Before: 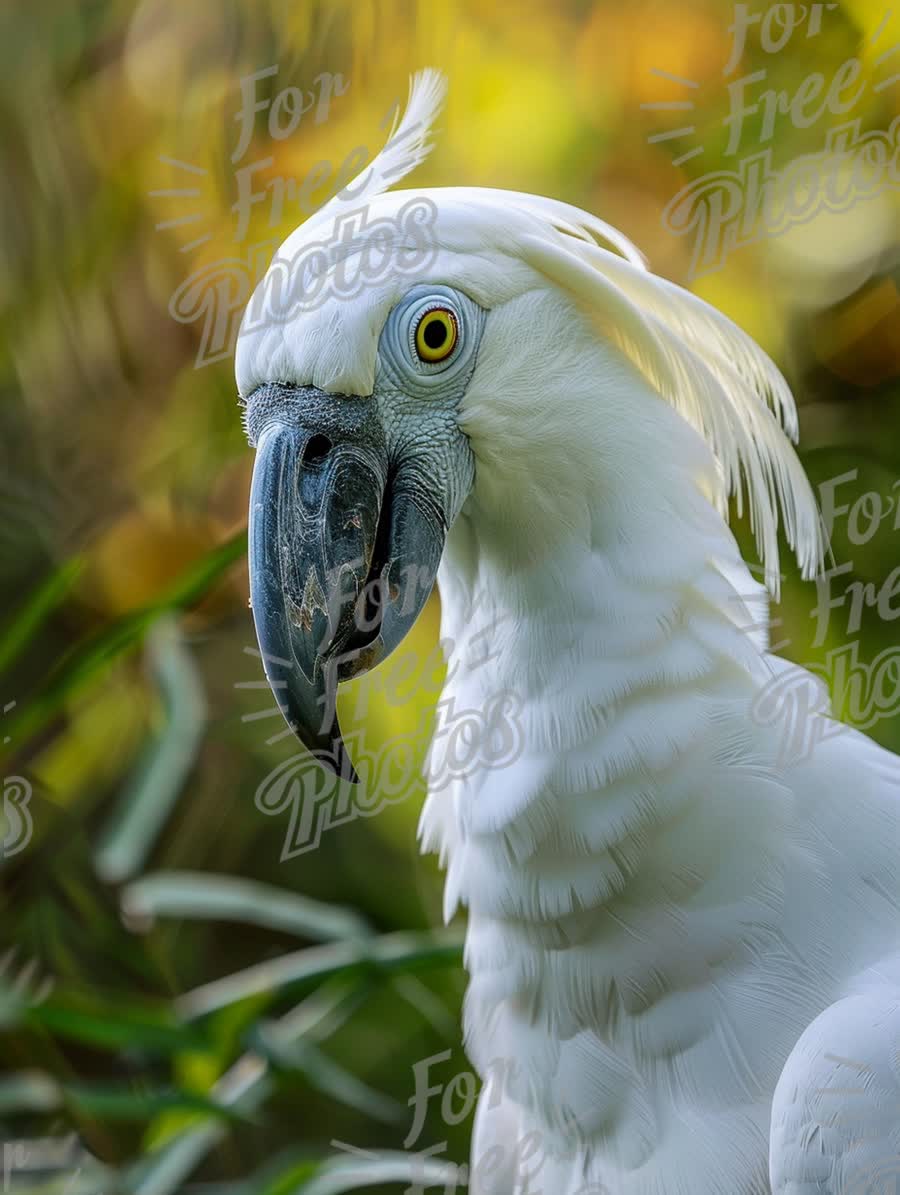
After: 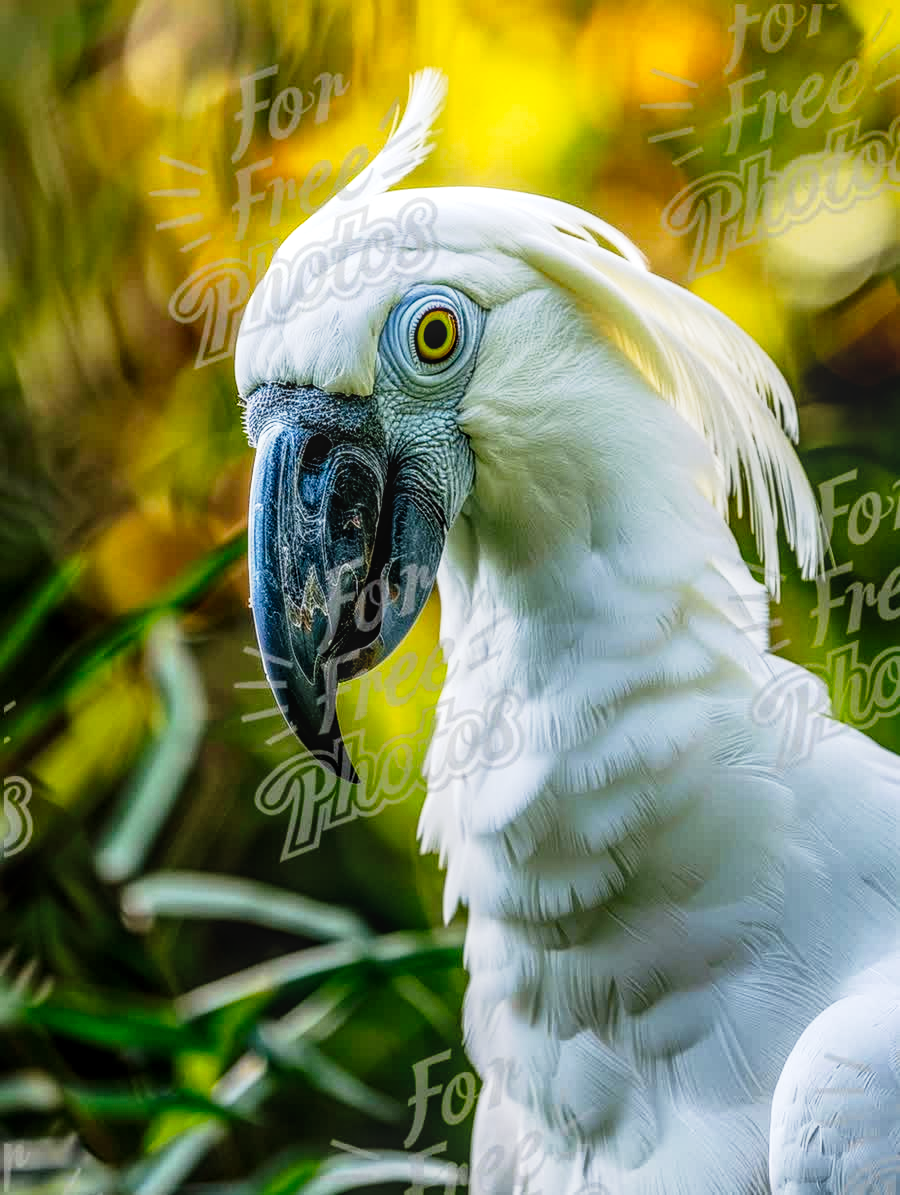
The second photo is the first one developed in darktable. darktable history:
local contrast: highlights 0%, shadows 1%, detail 134%
shadows and highlights: radius 265.77, soften with gaussian
tone curve: curves: ch0 [(0.016, 0.011) (0.094, 0.016) (0.469, 0.508) (0.721, 0.862) (1, 1)], preserve colors none
